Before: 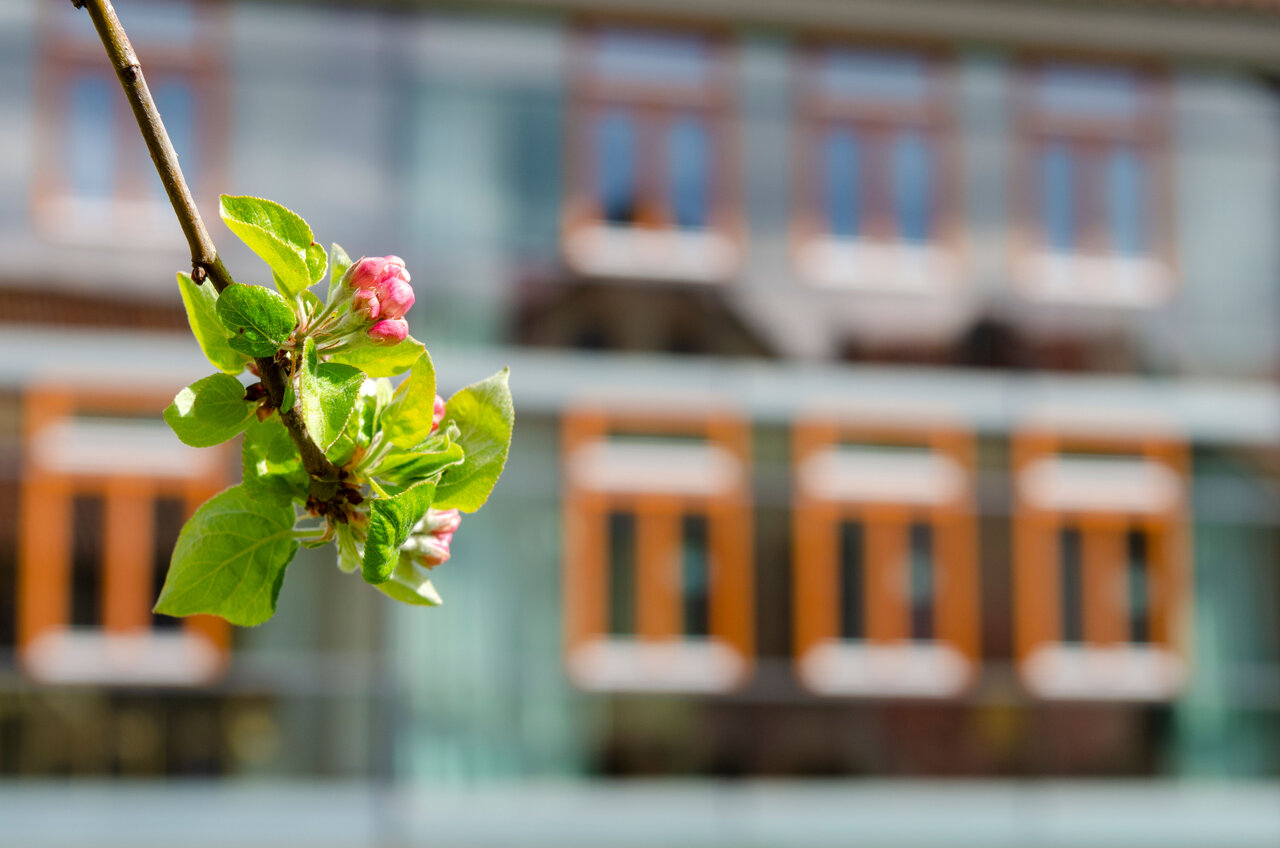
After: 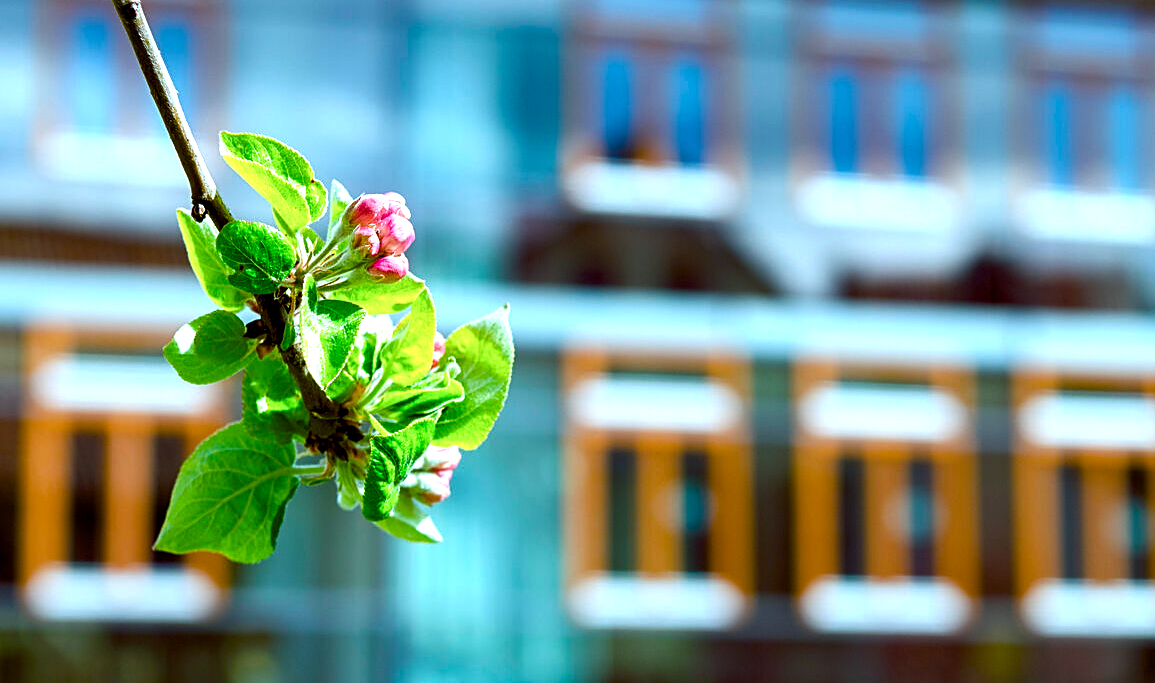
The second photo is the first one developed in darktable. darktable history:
color calibration: x 0.367, y 0.379, temperature 4395.86 K
sharpen: on, module defaults
contrast brightness saturation: saturation -0.05
crop: top 7.49%, right 9.717%, bottom 11.943%
color balance rgb: shadows lift › luminance -7.7%, shadows lift › chroma 2.13%, shadows lift › hue 200.79°, power › luminance -7.77%, power › chroma 2.27%, power › hue 220.69°, highlights gain › luminance 15.15%, highlights gain › chroma 4%, highlights gain › hue 209.35°, global offset › luminance -0.21%, global offset › chroma 0.27%, perceptual saturation grading › global saturation 24.42%, perceptual saturation grading › highlights -24.42%, perceptual saturation grading › mid-tones 24.42%, perceptual saturation grading › shadows 40%, perceptual brilliance grading › global brilliance -5%, perceptual brilliance grading › highlights 24.42%, perceptual brilliance grading › mid-tones 7%, perceptual brilliance grading › shadows -5%
tone equalizer: on, module defaults
